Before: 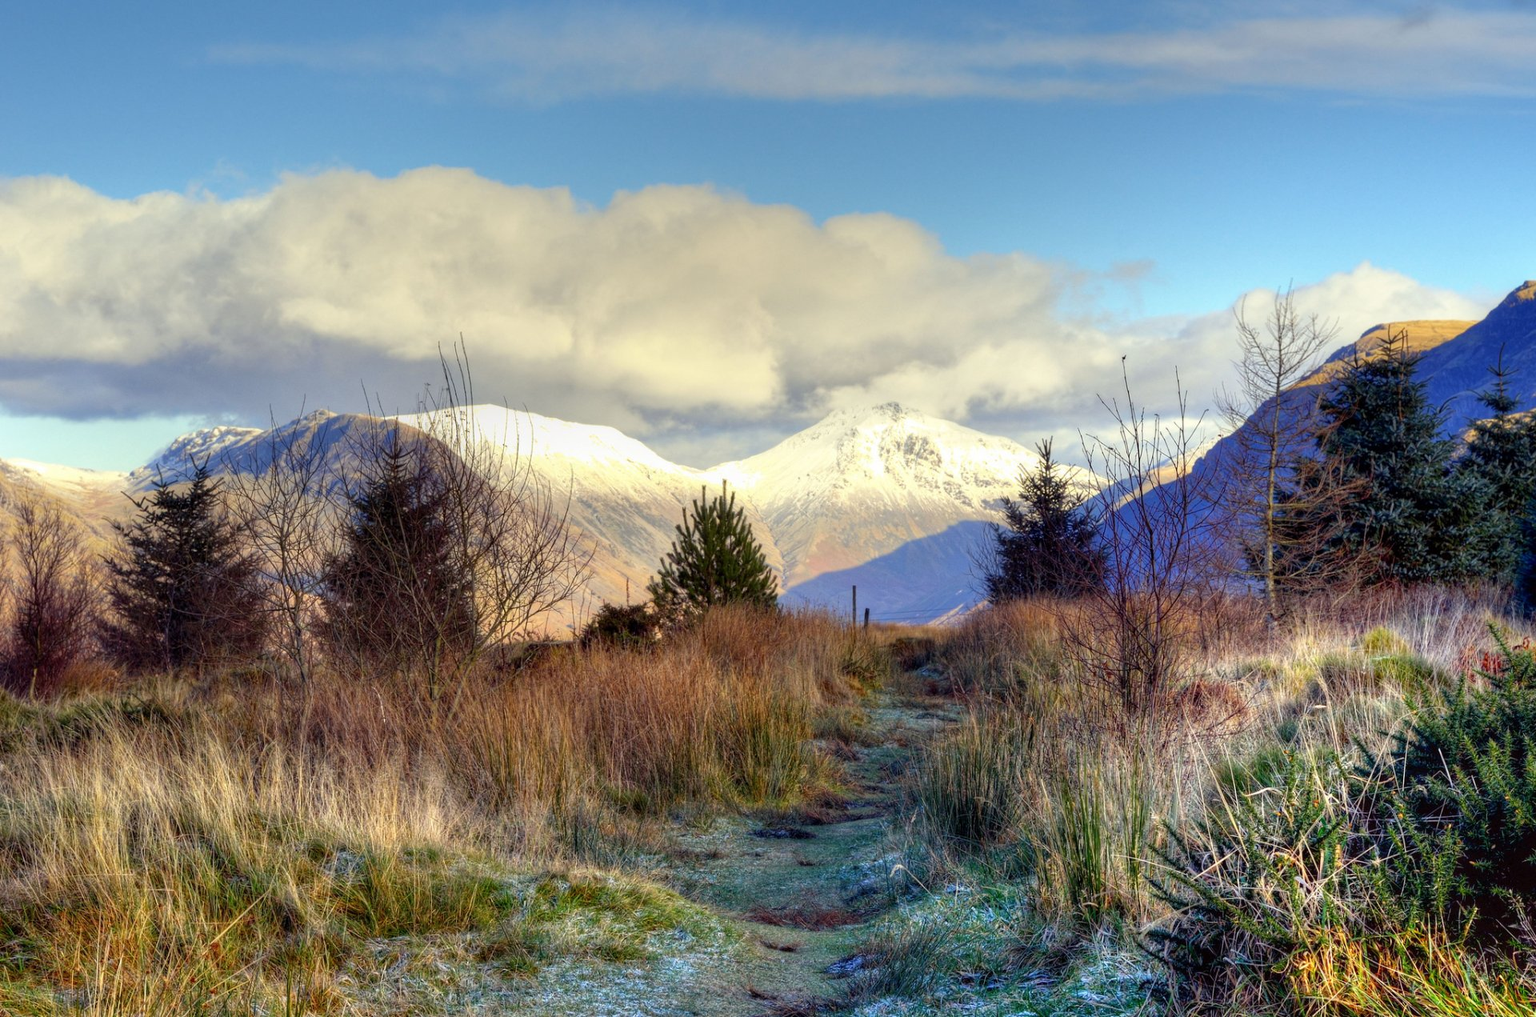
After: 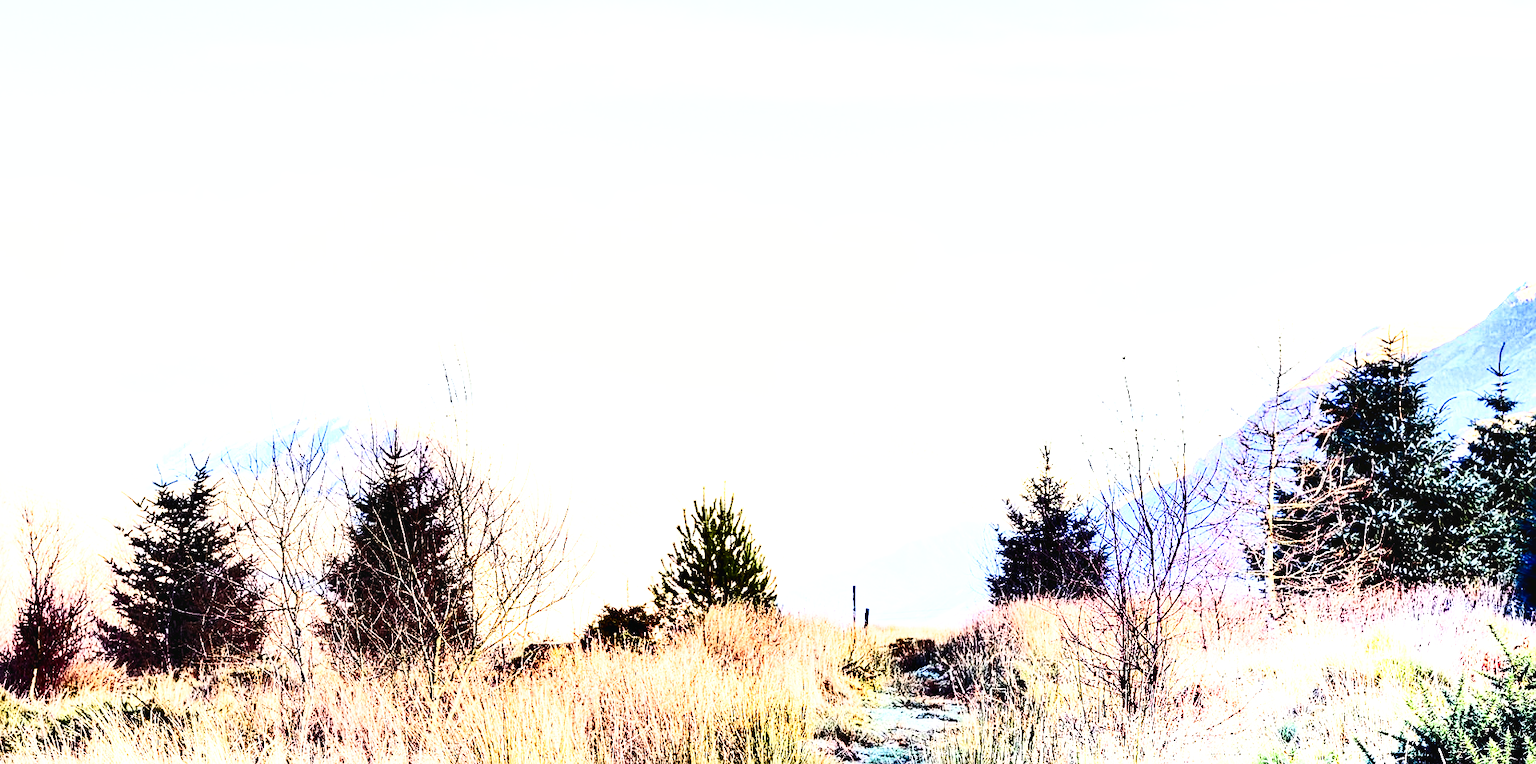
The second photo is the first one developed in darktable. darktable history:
color balance rgb: perceptual saturation grading › global saturation -27.037%
tone equalizer: -8 EV -1.07 EV, -7 EV -1.03 EV, -6 EV -0.876 EV, -5 EV -0.575 EV, -3 EV 0.574 EV, -2 EV 0.878 EV, -1 EV 0.99 EV, +0 EV 1.08 EV, mask exposure compensation -0.502 EV
base curve: curves: ch0 [(0, 0.003) (0.001, 0.002) (0.006, 0.004) (0.02, 0.022) (0.048, 0.086) (0.094, 0.234) (0.162, 0.431) (0.258, 0.629) (0.385, 0.8) (0.548, 0.918) (0.751, 0.988) (1, 1)], preserve colors none
crop: bottom 24.841%
sharpen: on, module defaults
exposure: exposure 0.493 EV, compensate exposure bias true, compensate highlight preservation false
contrast brightness saturation: contrast 0.628, brightness 0.344, saturation 0.147
shadows and highlights: shadows 11.53, white point adjustment 1.31, soften with gaussian
